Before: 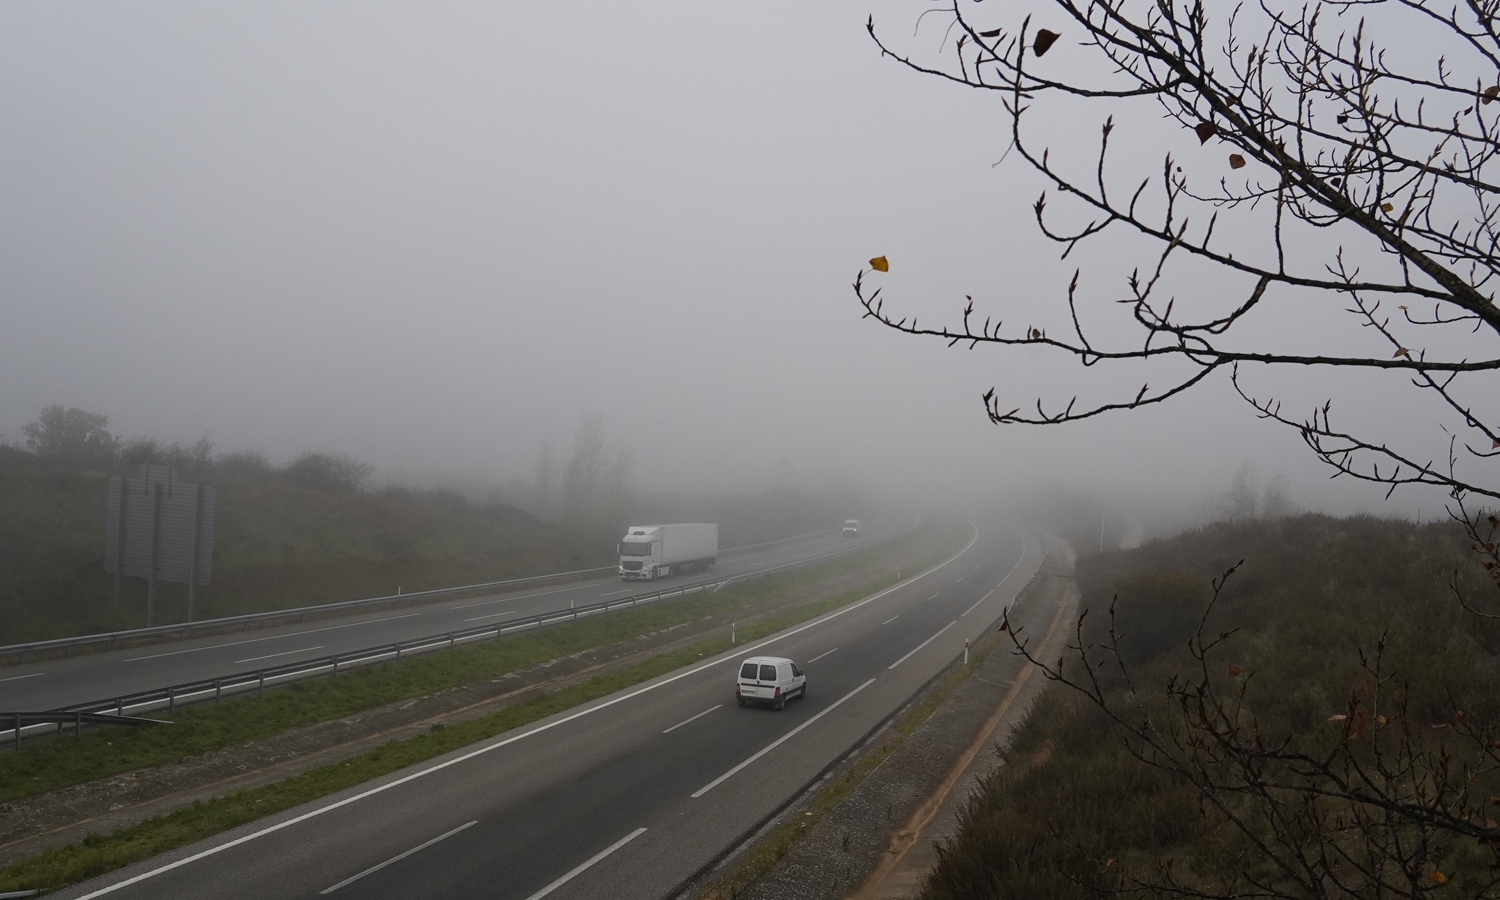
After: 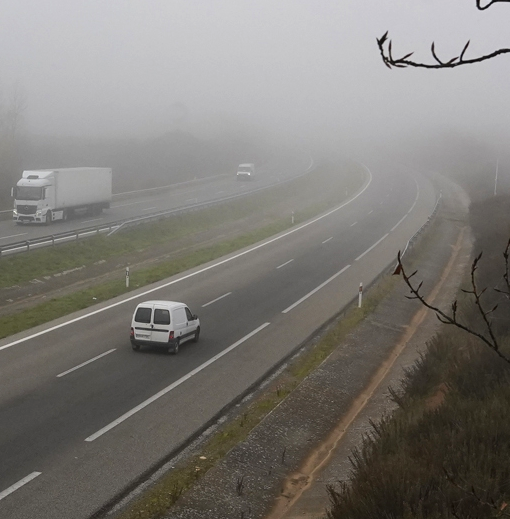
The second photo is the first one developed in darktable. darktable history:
exposure: exposure 0.563 EV, compensate highlight preservation false
crop: left 40.441%, top 39.64%, right 25.538%, bottom 2.647%
